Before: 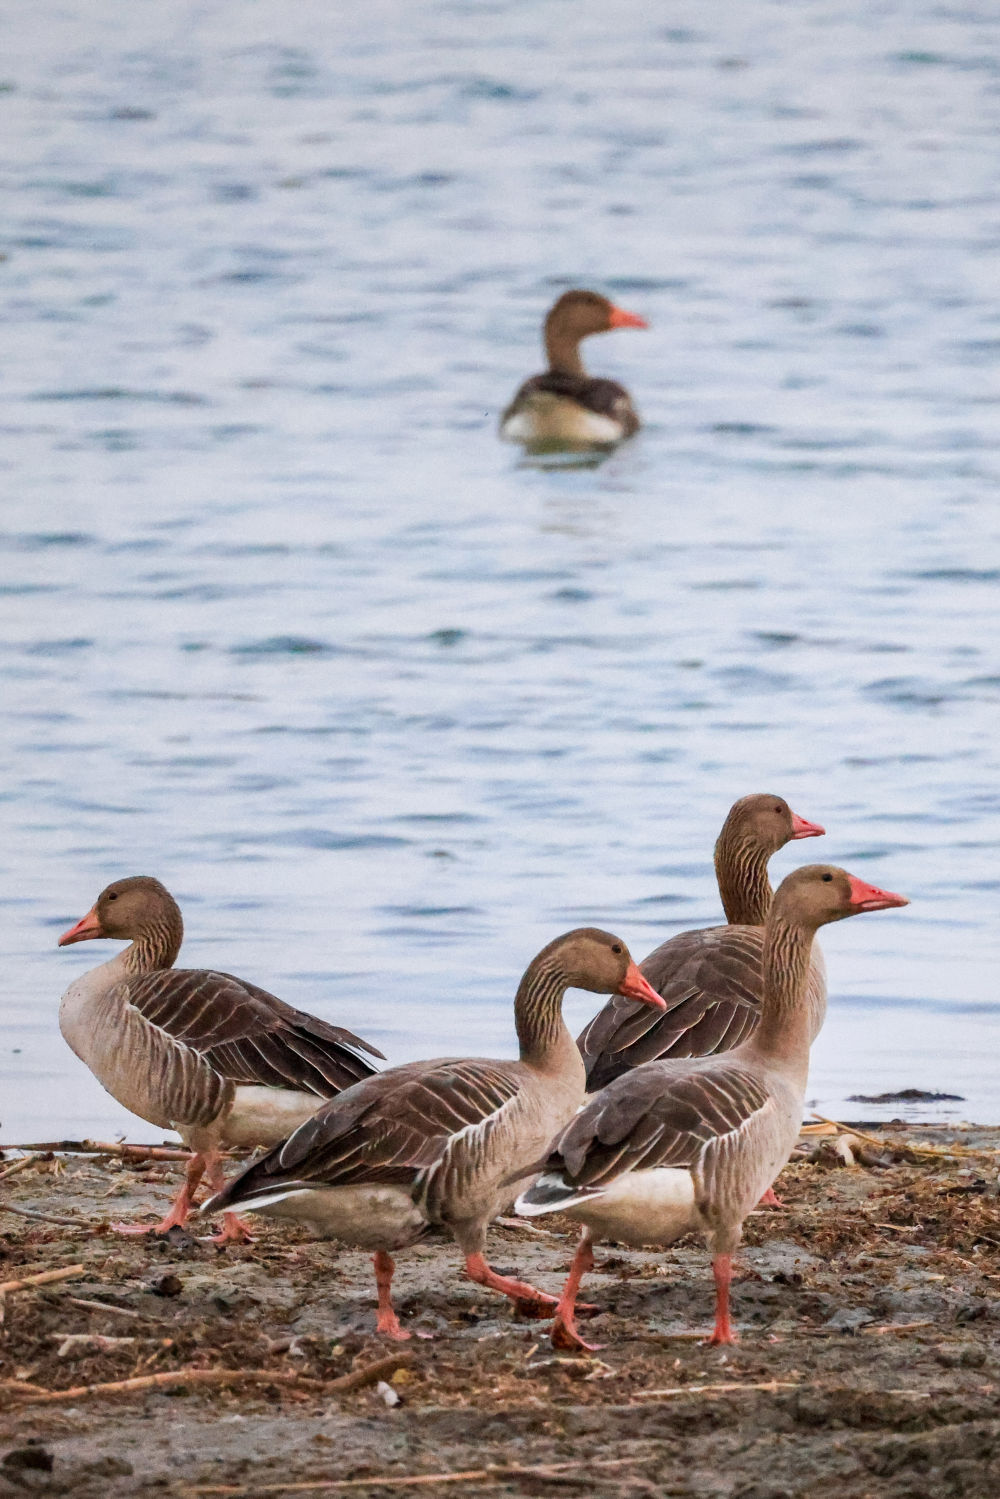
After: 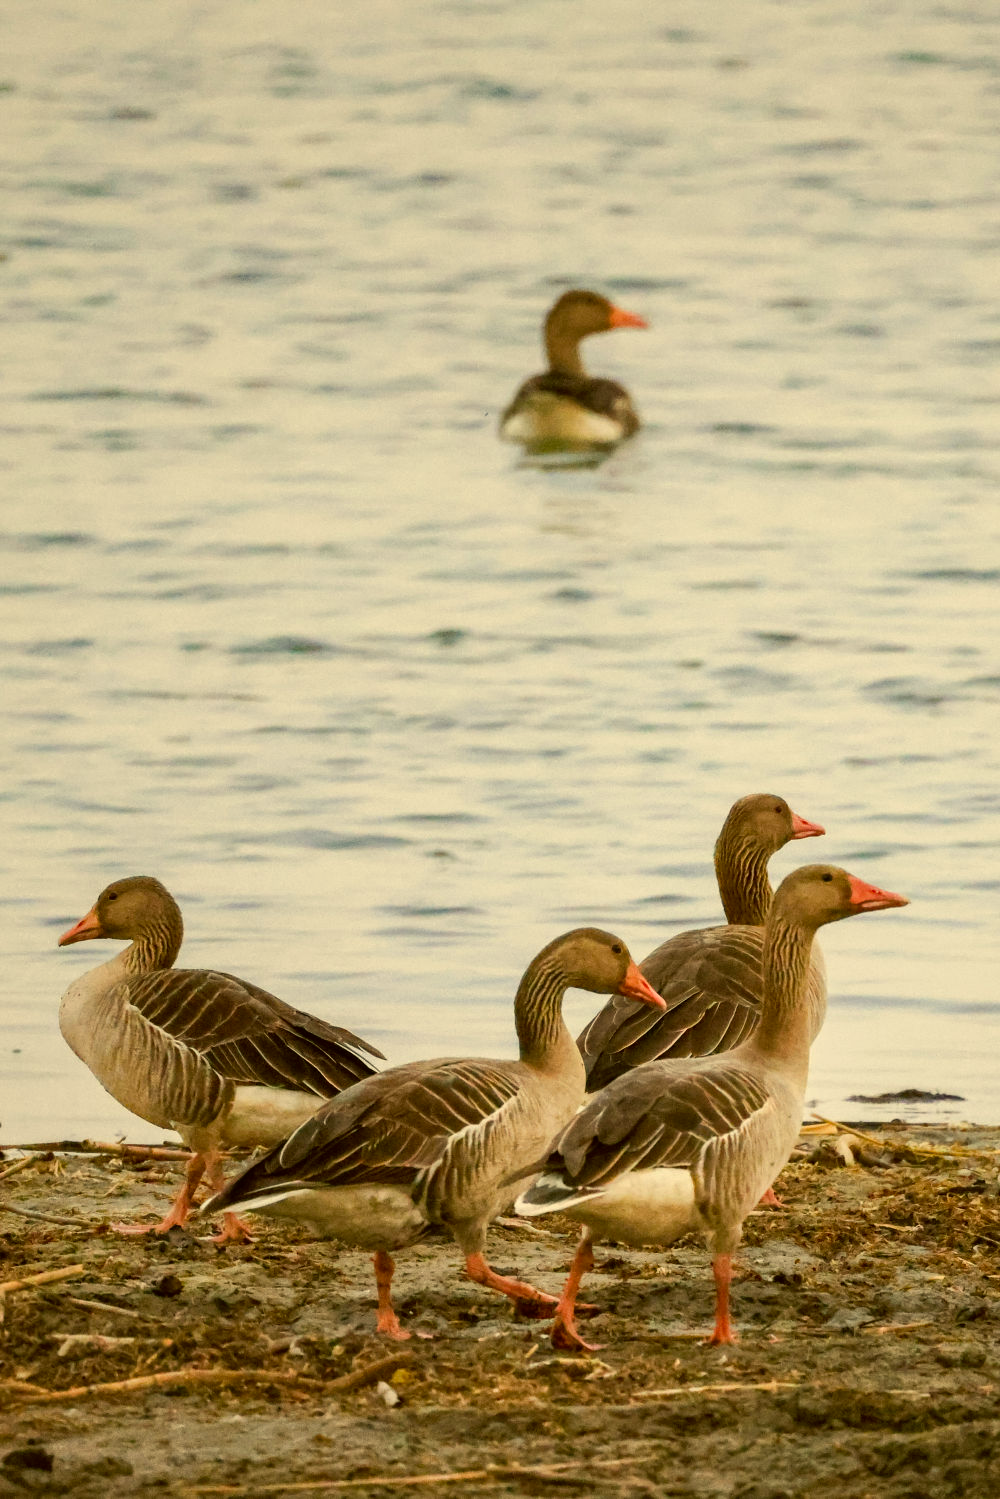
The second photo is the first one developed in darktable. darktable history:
color correction: highlights a* 0.159, highlights b* 29.18, shadows a* -0.169, shadows b* 21.3
